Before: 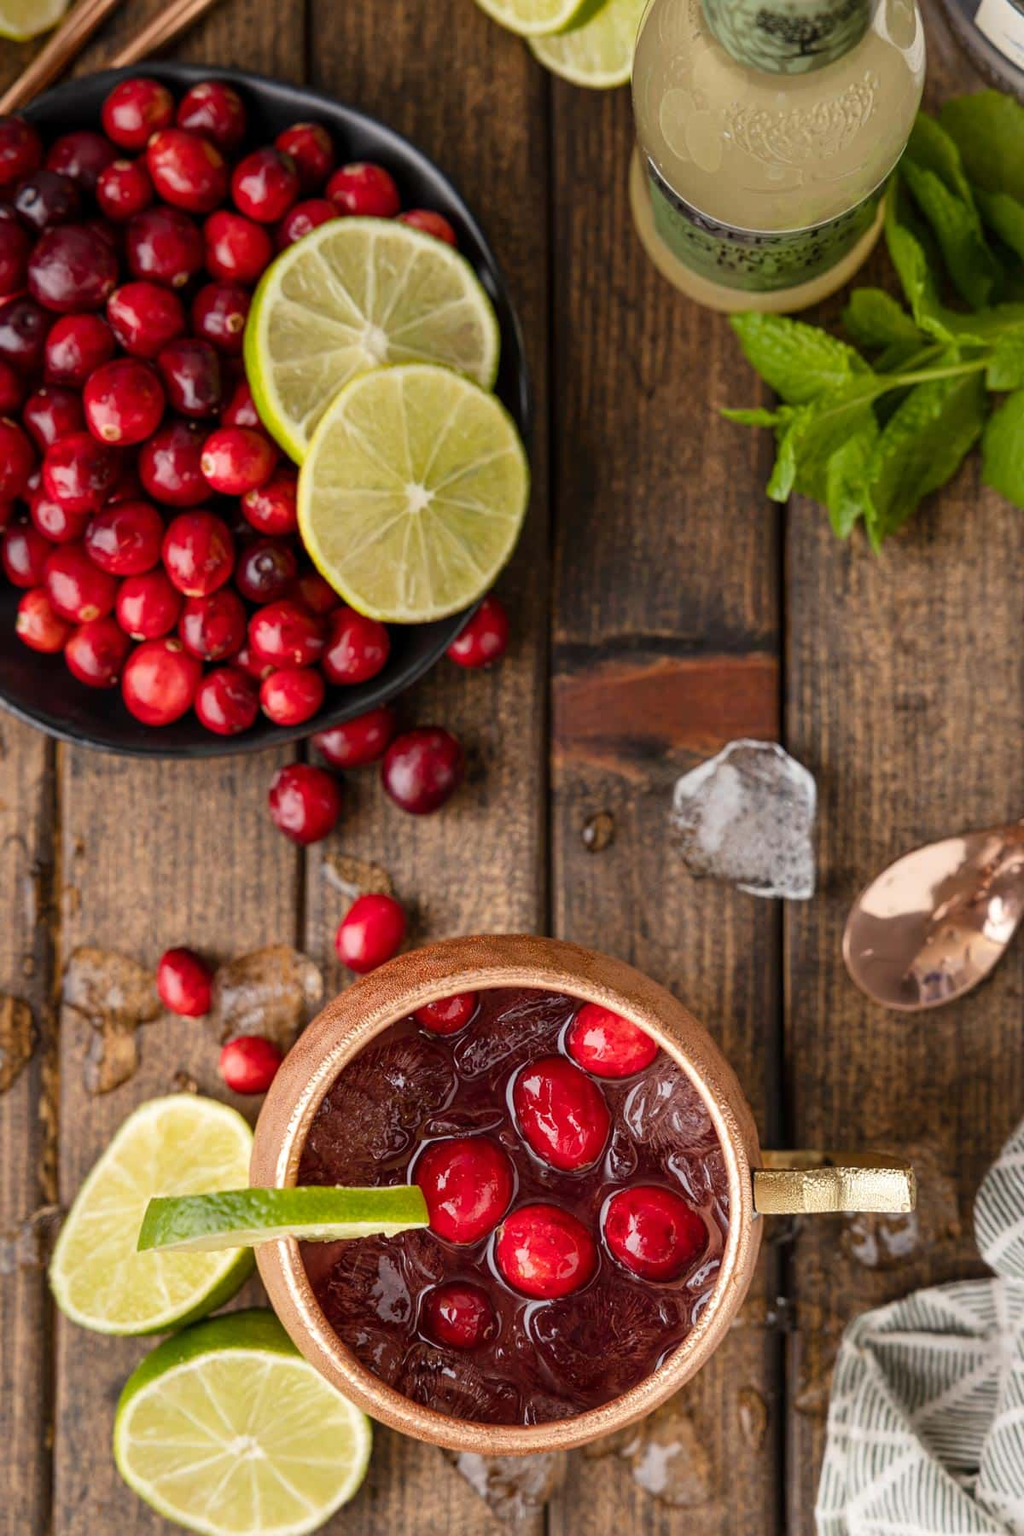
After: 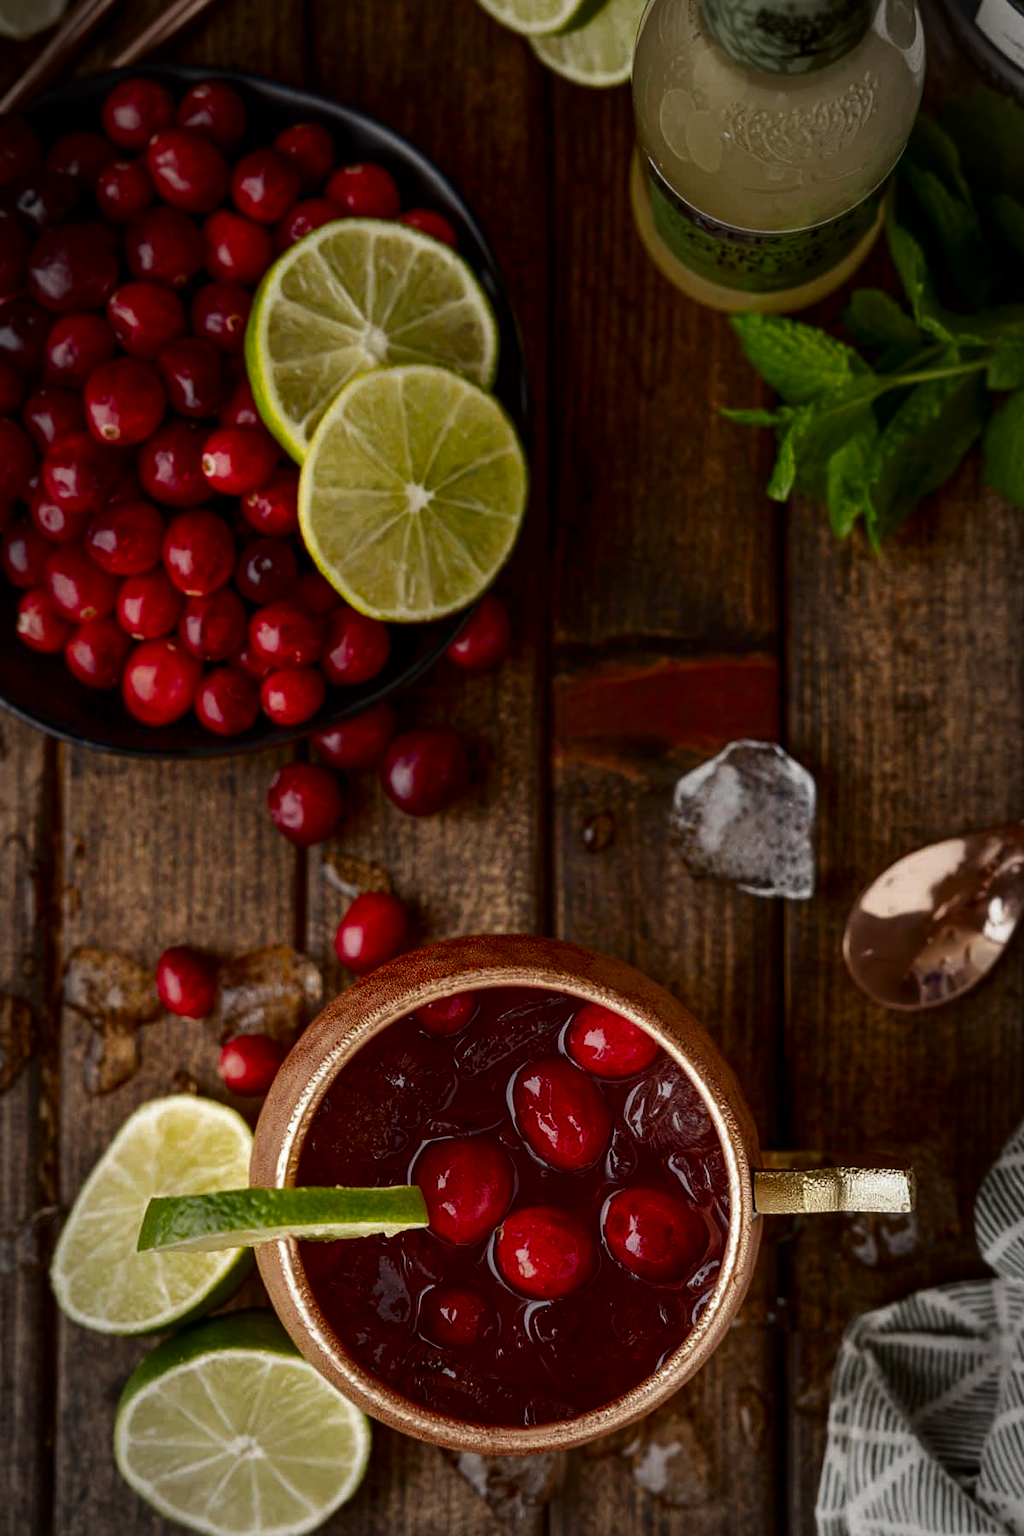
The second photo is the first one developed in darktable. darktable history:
vignetting: automatic ratio true
contrast brightness saturation: brightness -0.516
